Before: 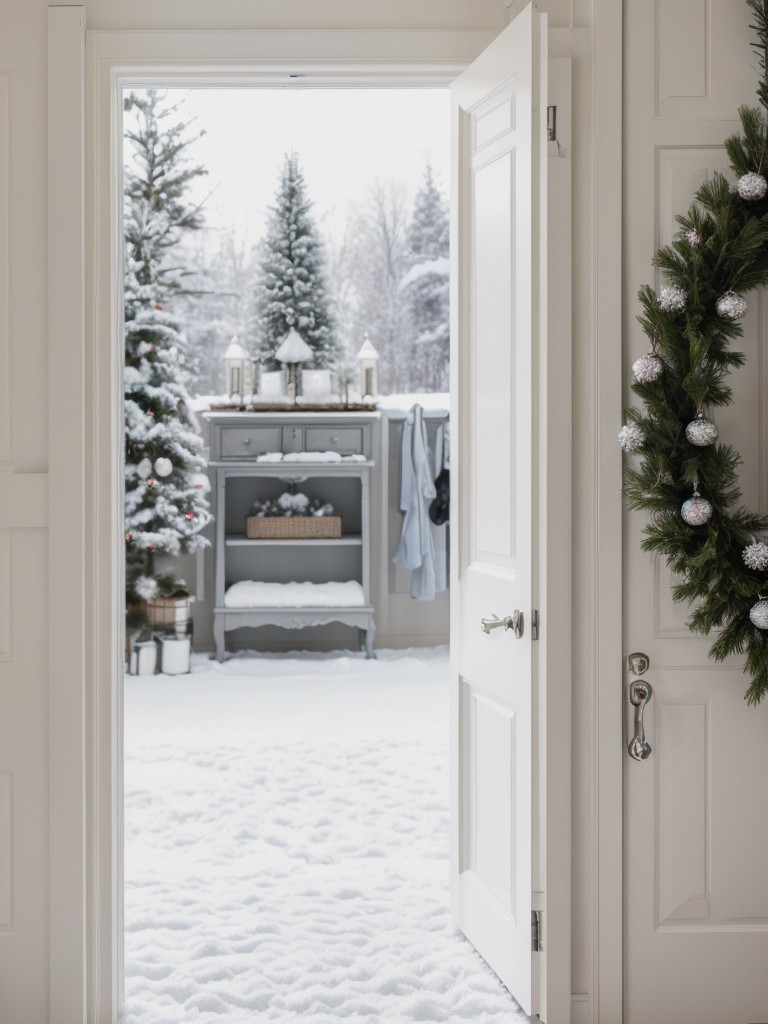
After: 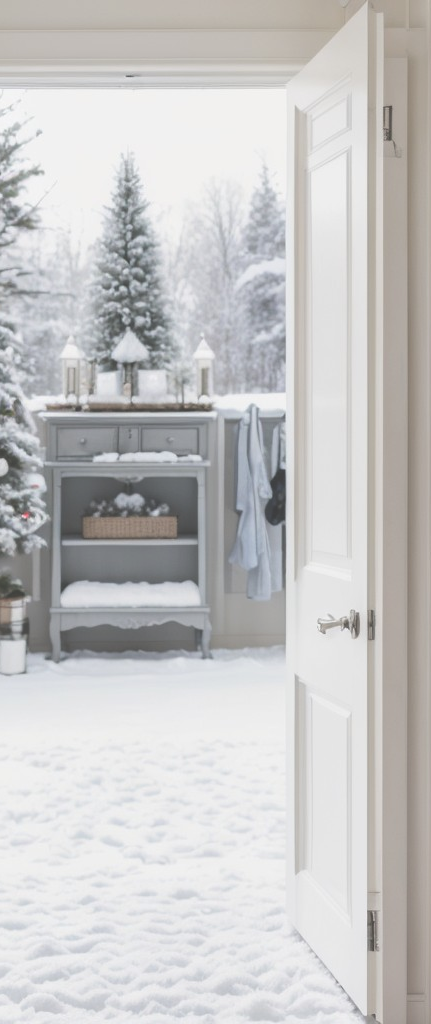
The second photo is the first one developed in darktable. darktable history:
exposure: black level correction -0.039, exposure 0.063 EV, compensate highlight preservation false
crop: left 21.43%, right 22.397%
